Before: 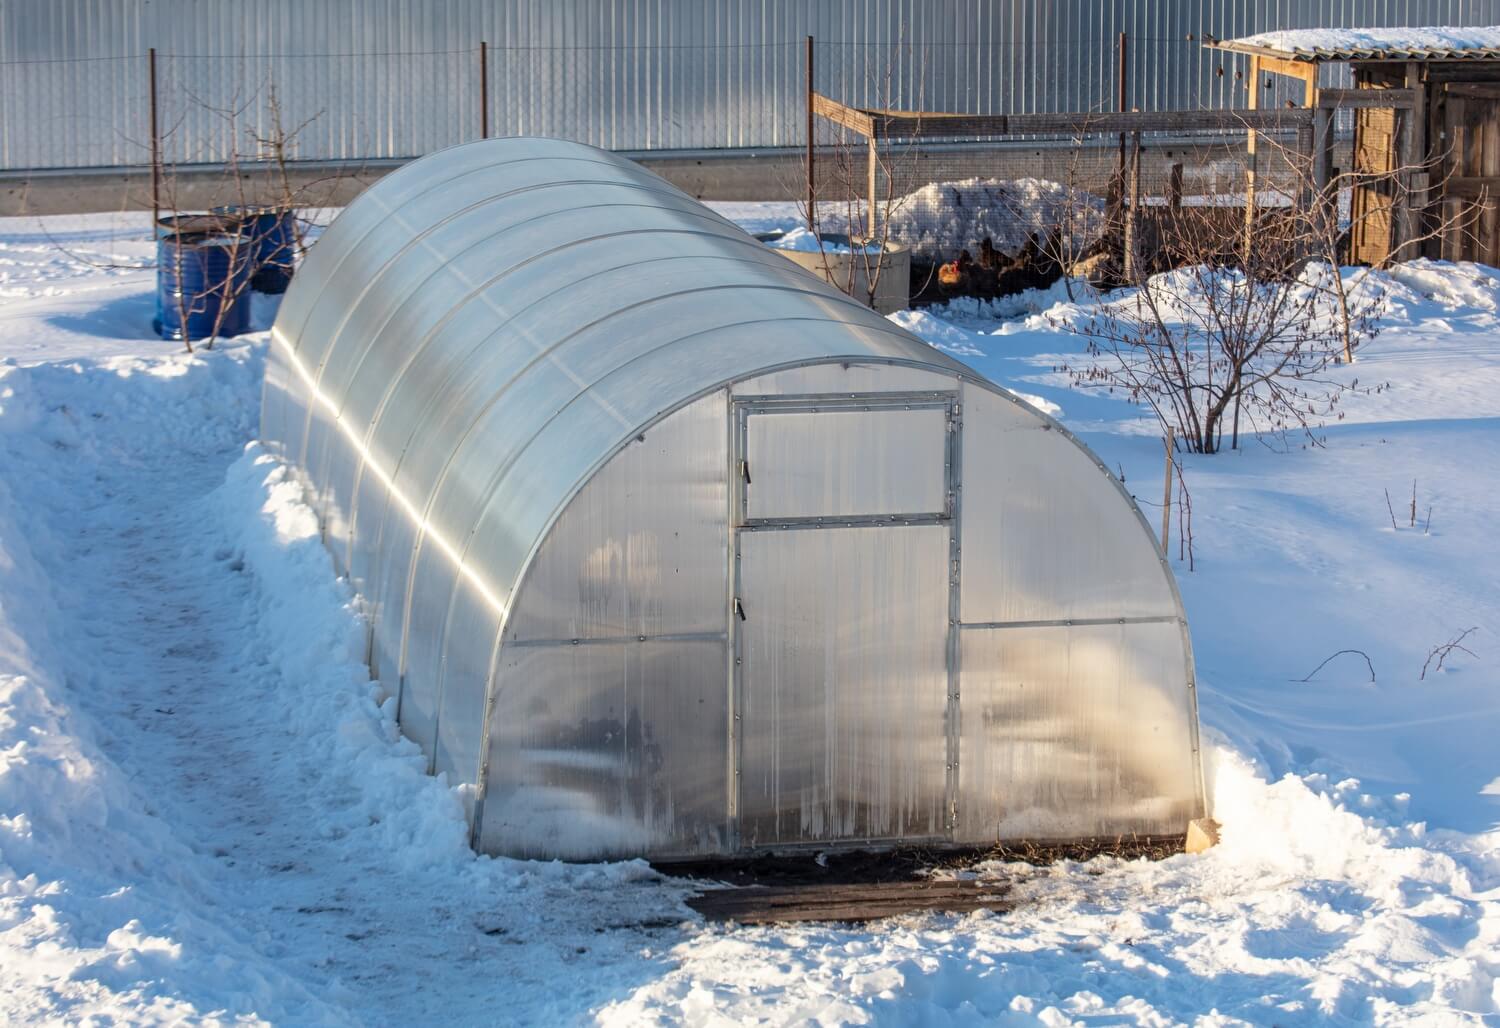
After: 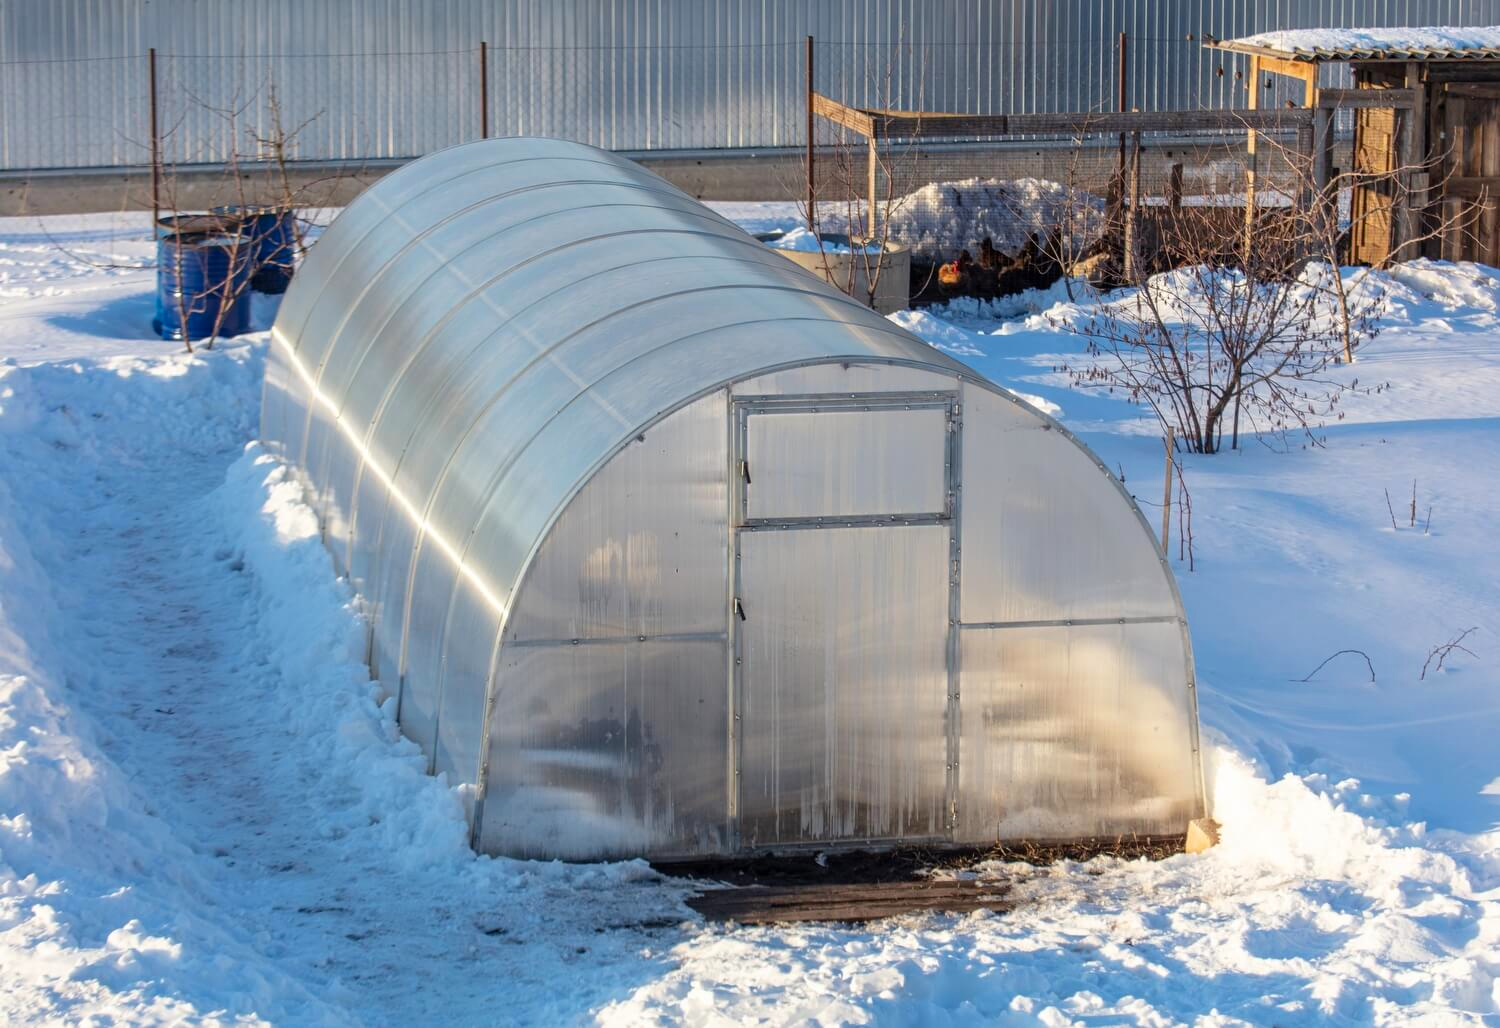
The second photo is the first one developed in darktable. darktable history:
contrast brightness saturation: saturation 0.13
exposure: compensate highlight preservation false
